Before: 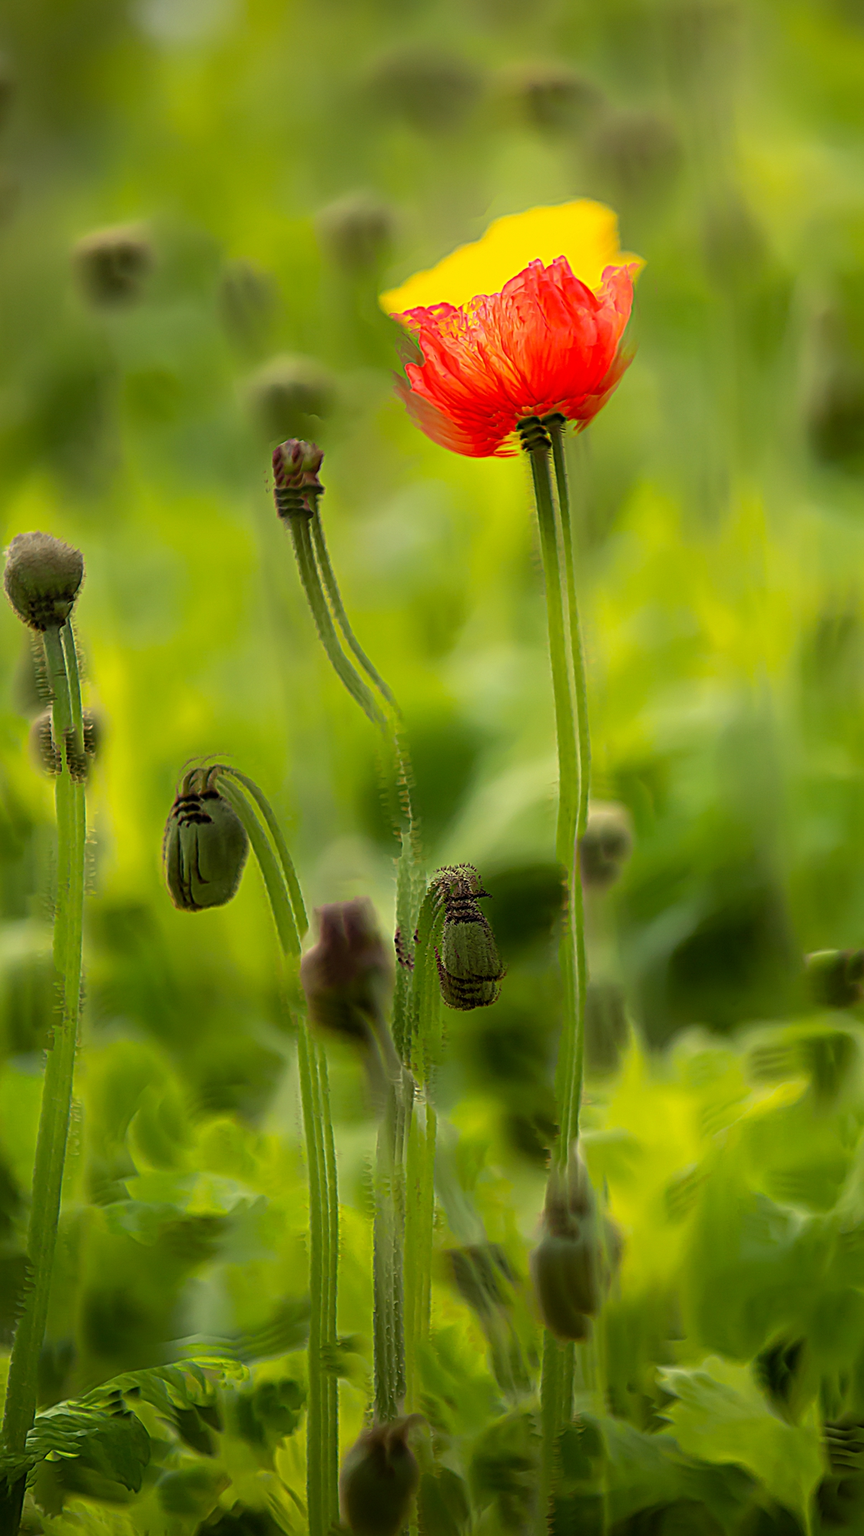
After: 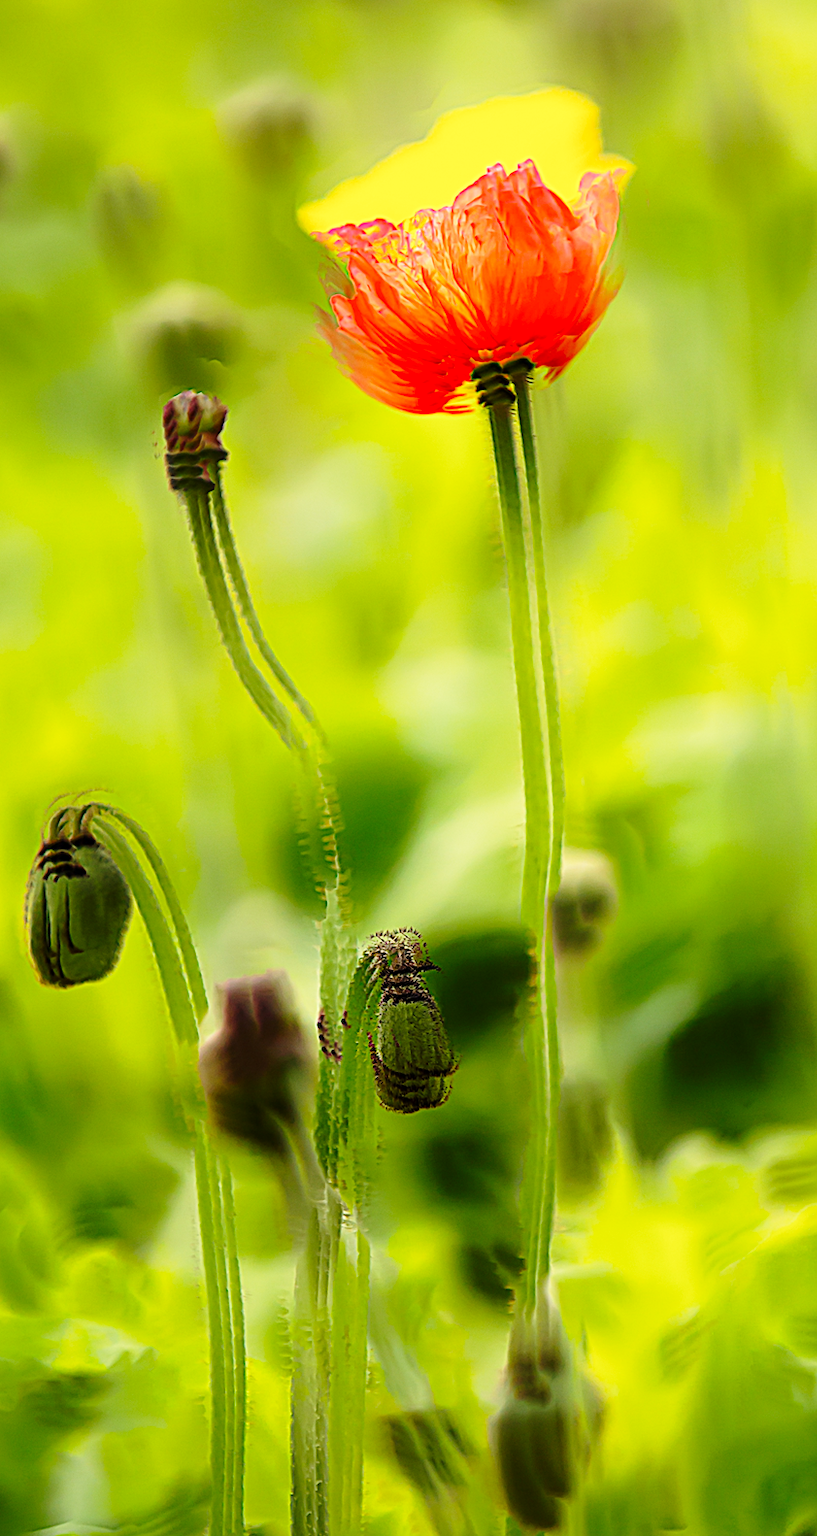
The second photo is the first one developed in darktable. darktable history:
contrast brightness saturation: contrast 0.081, saturation 0.023
crop: left 16.657%, top 8.457%, right 8.465%, bottom 12.428%
base curve: curves: ch0 [(0, 0) (0.028, 0.03) (0.121, 0.232) (0.46, 0.748) (0.859, 0.968) (1, 1)], preserve colors none
